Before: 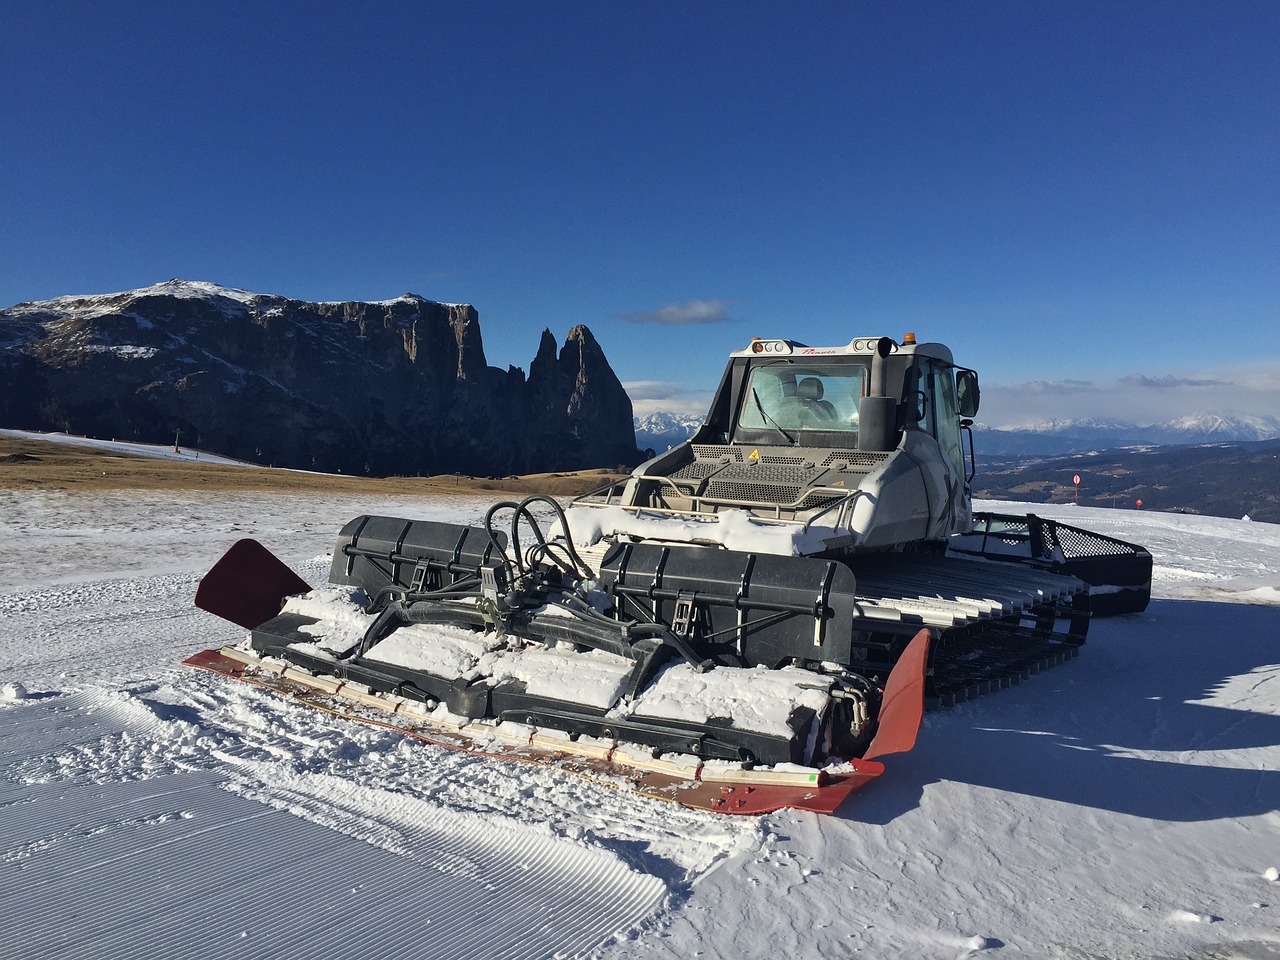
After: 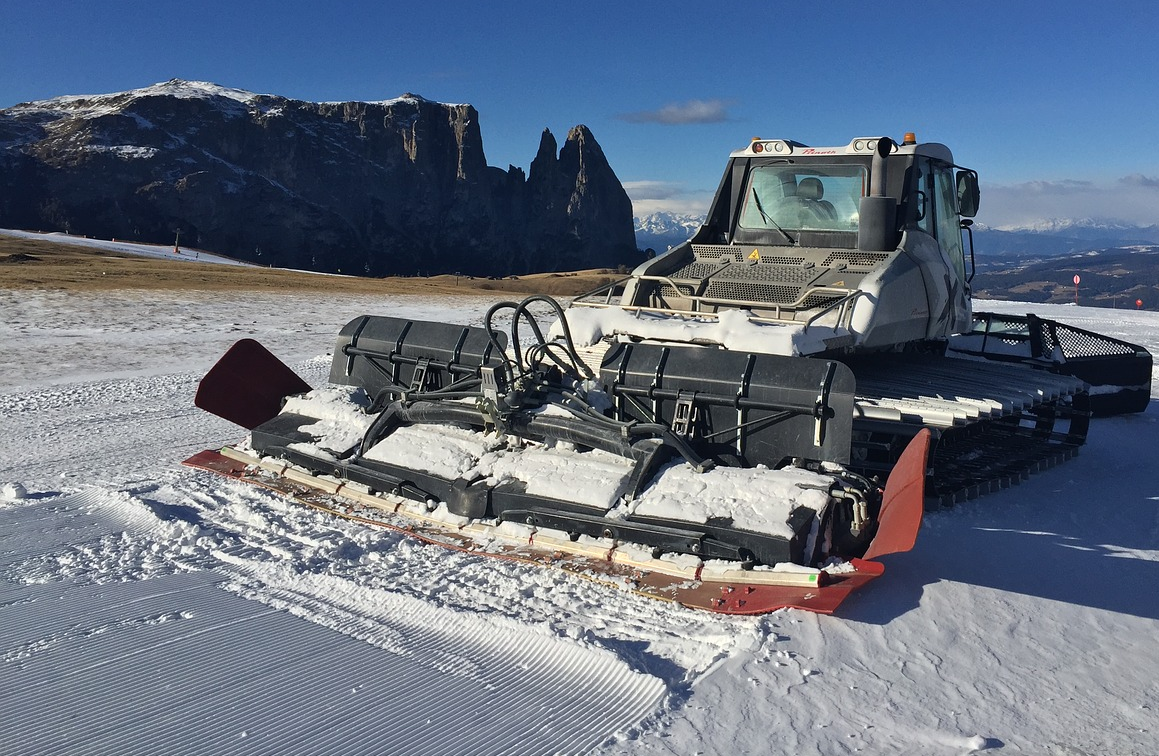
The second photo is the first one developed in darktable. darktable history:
crop: top 20.916%, right 9.437%, bottom 0.316%
rgb levels: preserve colors max RGB
